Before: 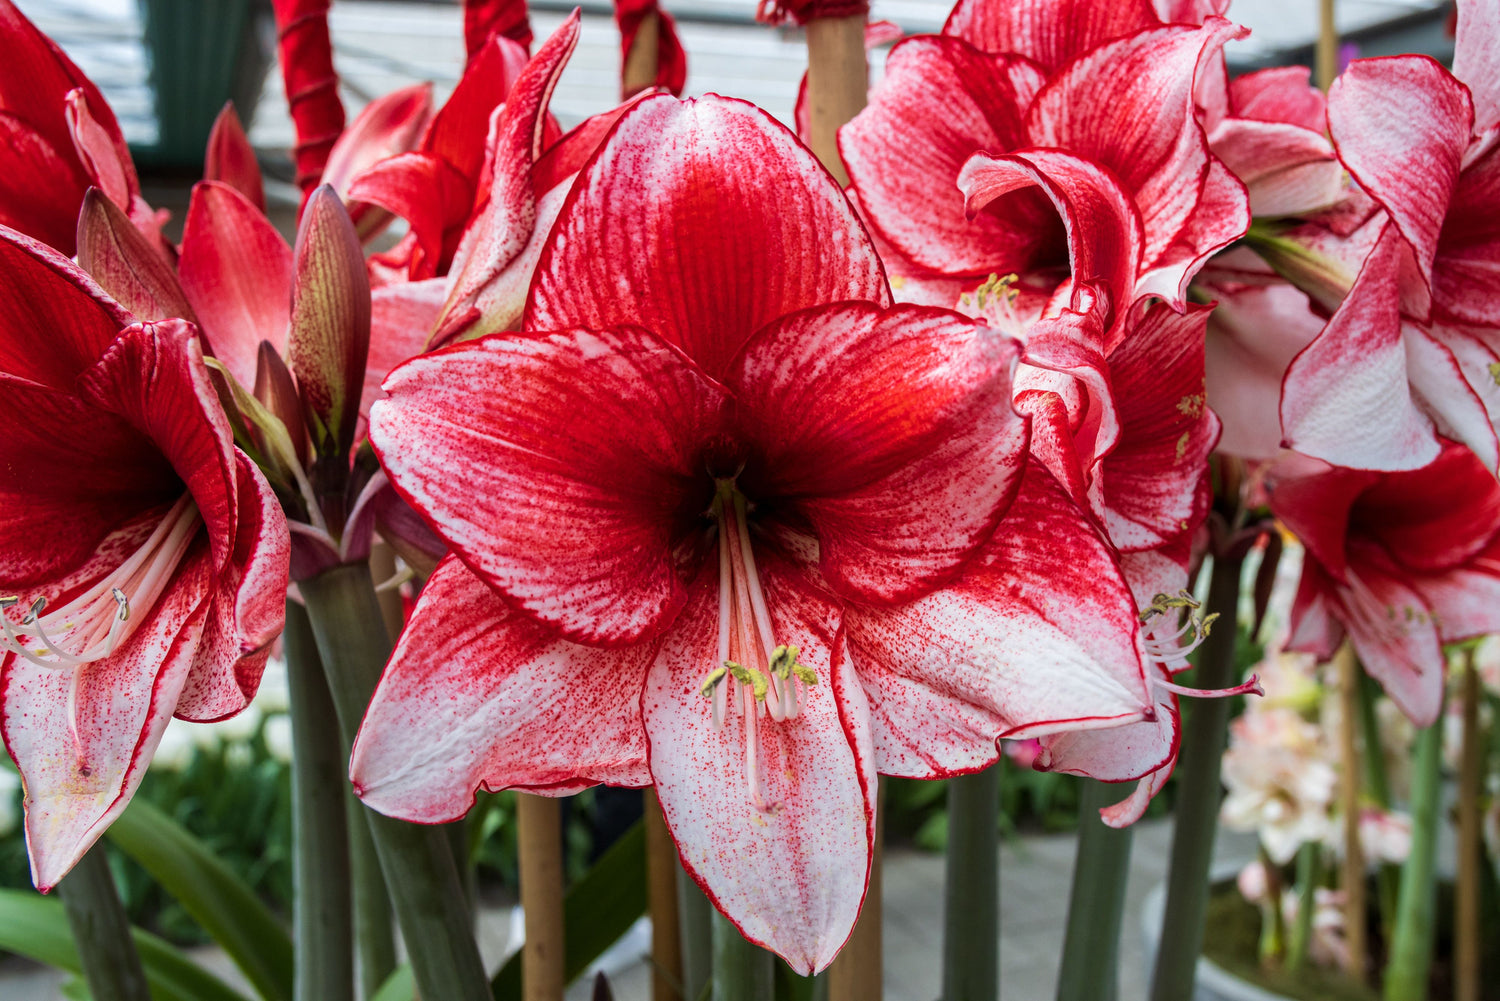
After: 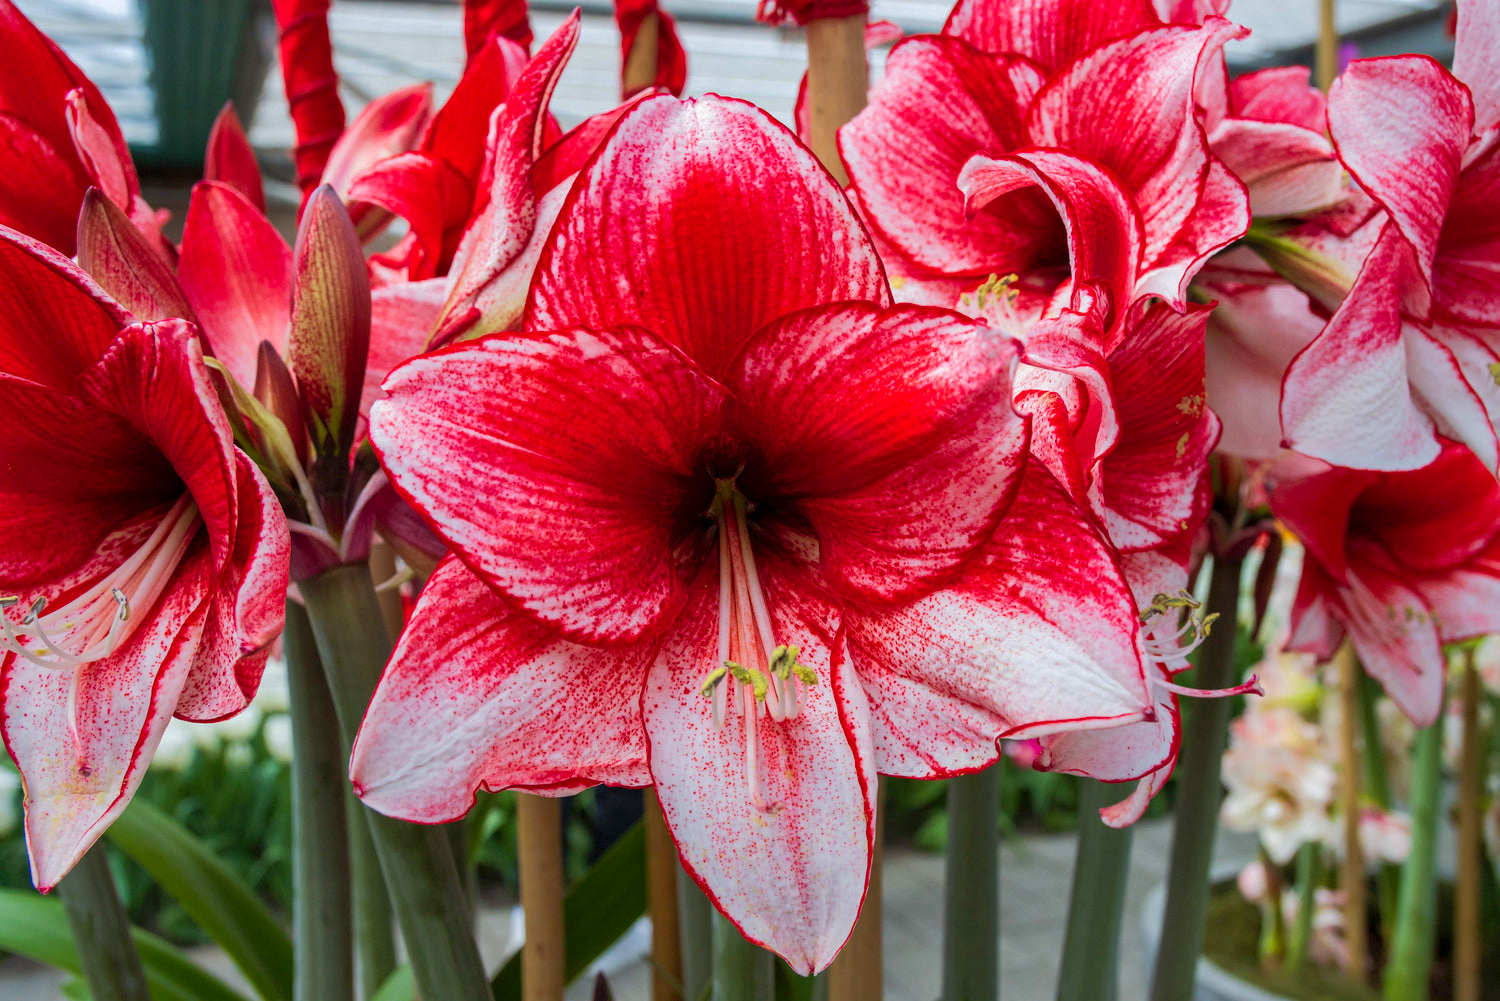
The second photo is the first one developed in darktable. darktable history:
contrast brightness saturation: saturation 0.175
shadows and highlights: on, module defaults
